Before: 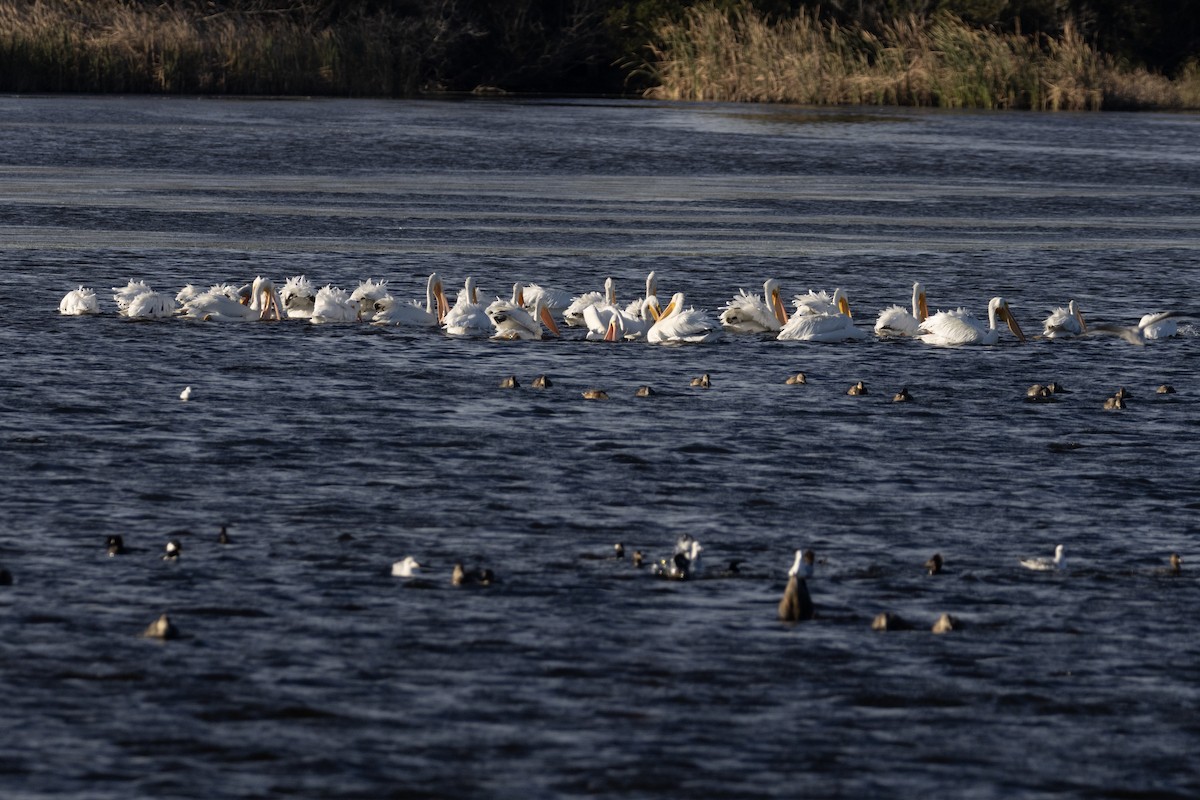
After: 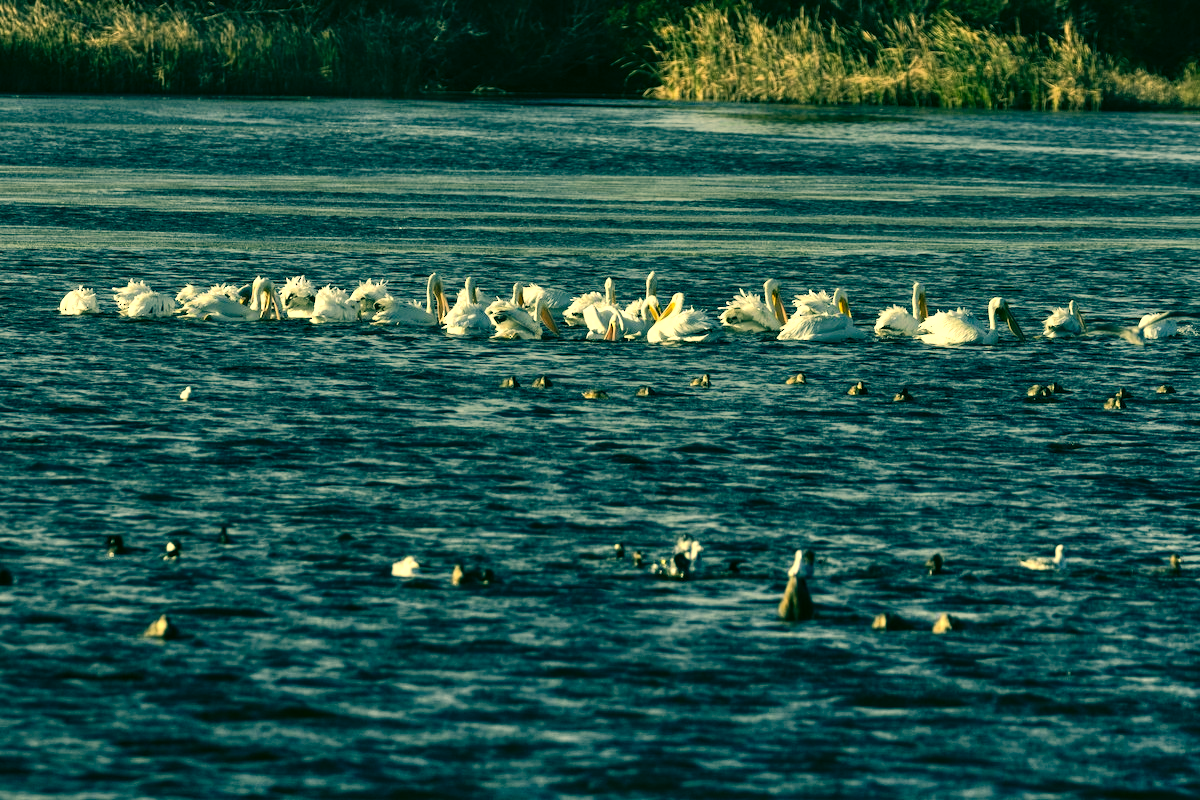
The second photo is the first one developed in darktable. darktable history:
tone equalizer: -8 EV -0.417 EV, -7 EV -0.389 EV, -6 EV -0.333 EV, -5 EV -0.222 EV, -3 EV 0.222 EV, -2 EV 0.333 EV, -1 EV 0.389 EV, +0 EV 0.417 EV, edges refinement/feathering 500, mask exposure compensation -1.57 EV, preserve details no
shadows and highlights: low approximation 0.01, soften with gaussian
local contrast: highlights 123%, shadows 126%, detail 140%, midtone range 0.254
color correction: highlights a* 1.83, highlights b* 34.02, shadows a* -36.68, shadows b* -5.48
